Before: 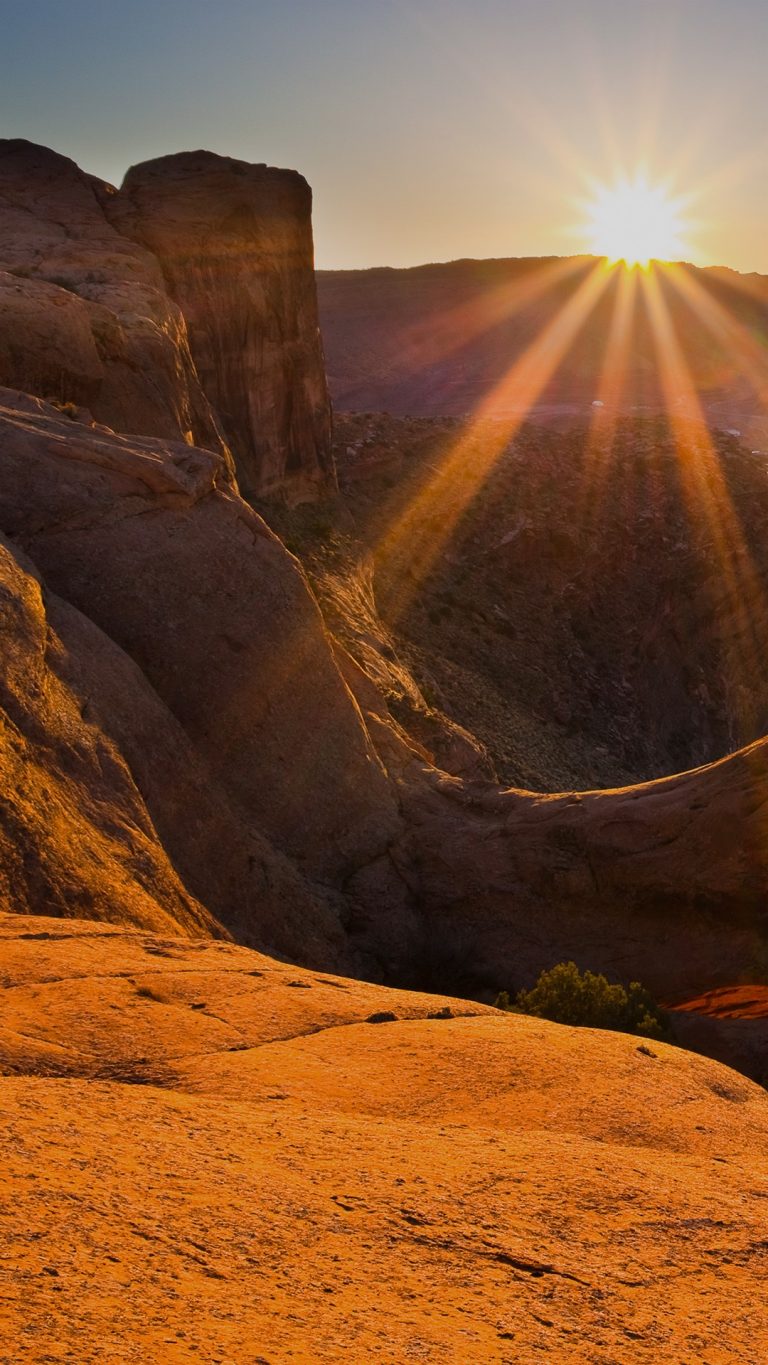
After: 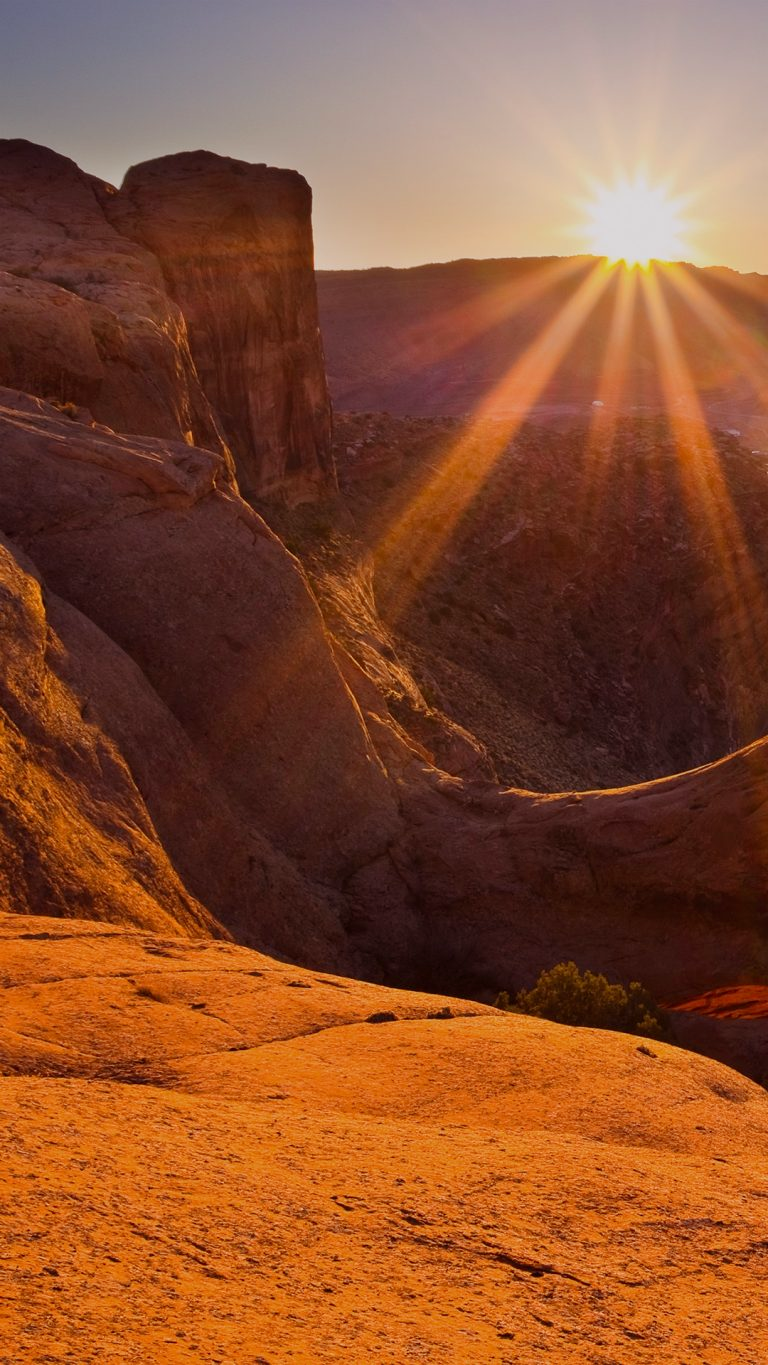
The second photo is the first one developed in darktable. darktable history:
rgb levels: mode RGB, independent channels, levels [[0, 0.474, 1], [0, 0.5, 1], [0, 0.5, 1]]
white balance: red 0.978, blue 0.999
